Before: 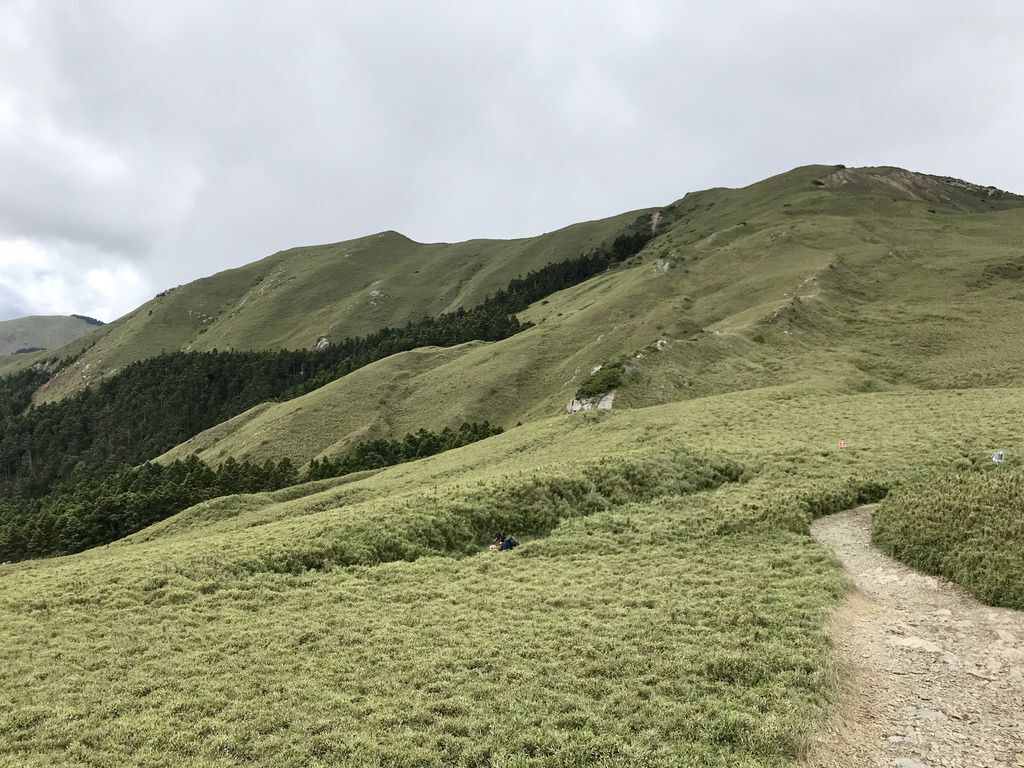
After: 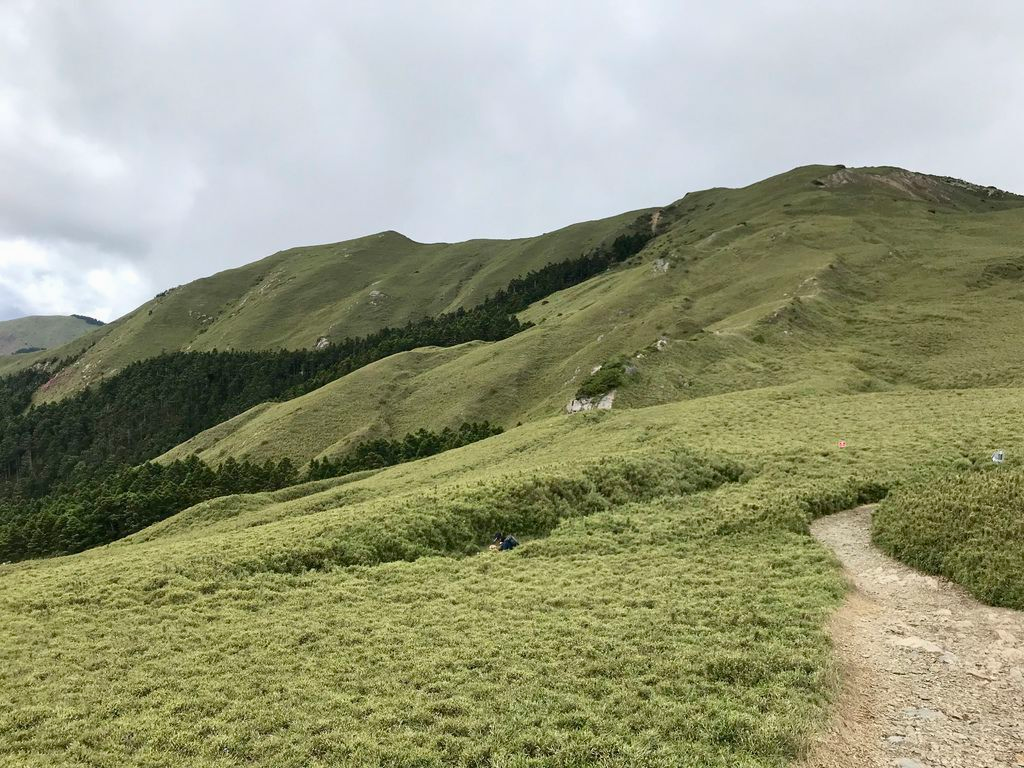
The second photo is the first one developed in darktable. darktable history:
contrast brightness saturation: contrast -0.02, brightness -0.015, saturation 0.034
